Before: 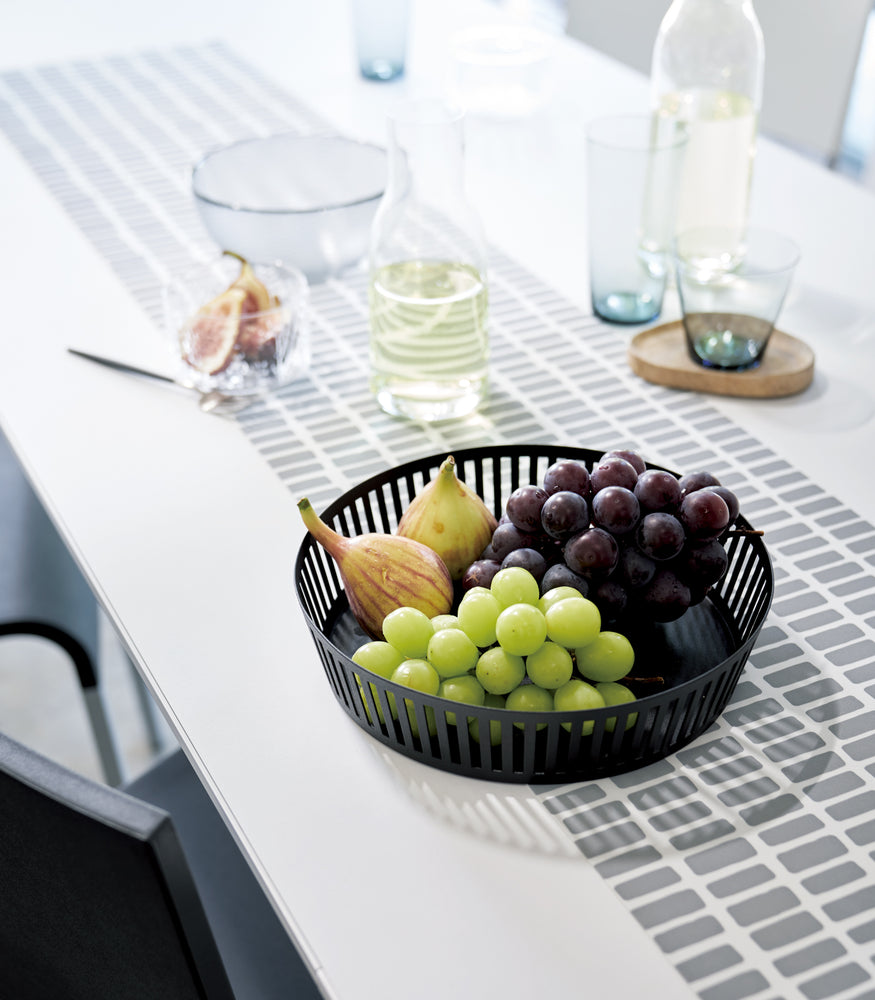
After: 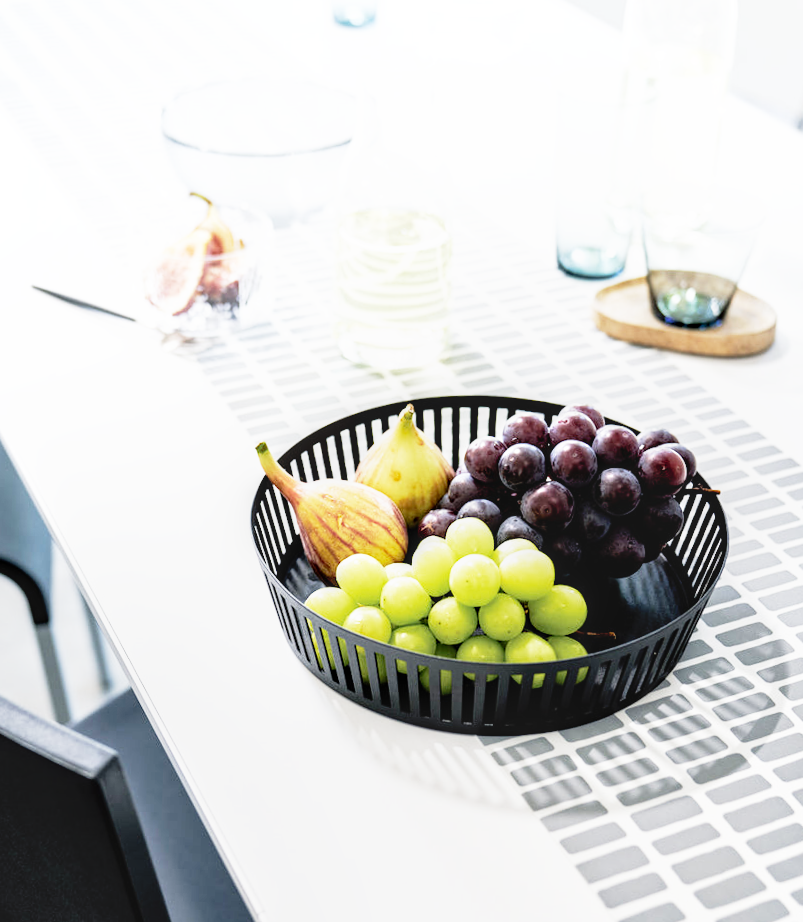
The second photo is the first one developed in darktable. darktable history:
crop and rotate: angle -1.9°, left 3.145%, top 3.626%, right 1.548%, bottom 0.69%
base curve: curves: ch0 [(0, 0) (0.012, 0.01) (0.073, 0.168) (0.31, 0.711) (0.645, 0.957) (1, 1)], exposure shift 0.01, preserve colors none
local contrast: on, module defaults
